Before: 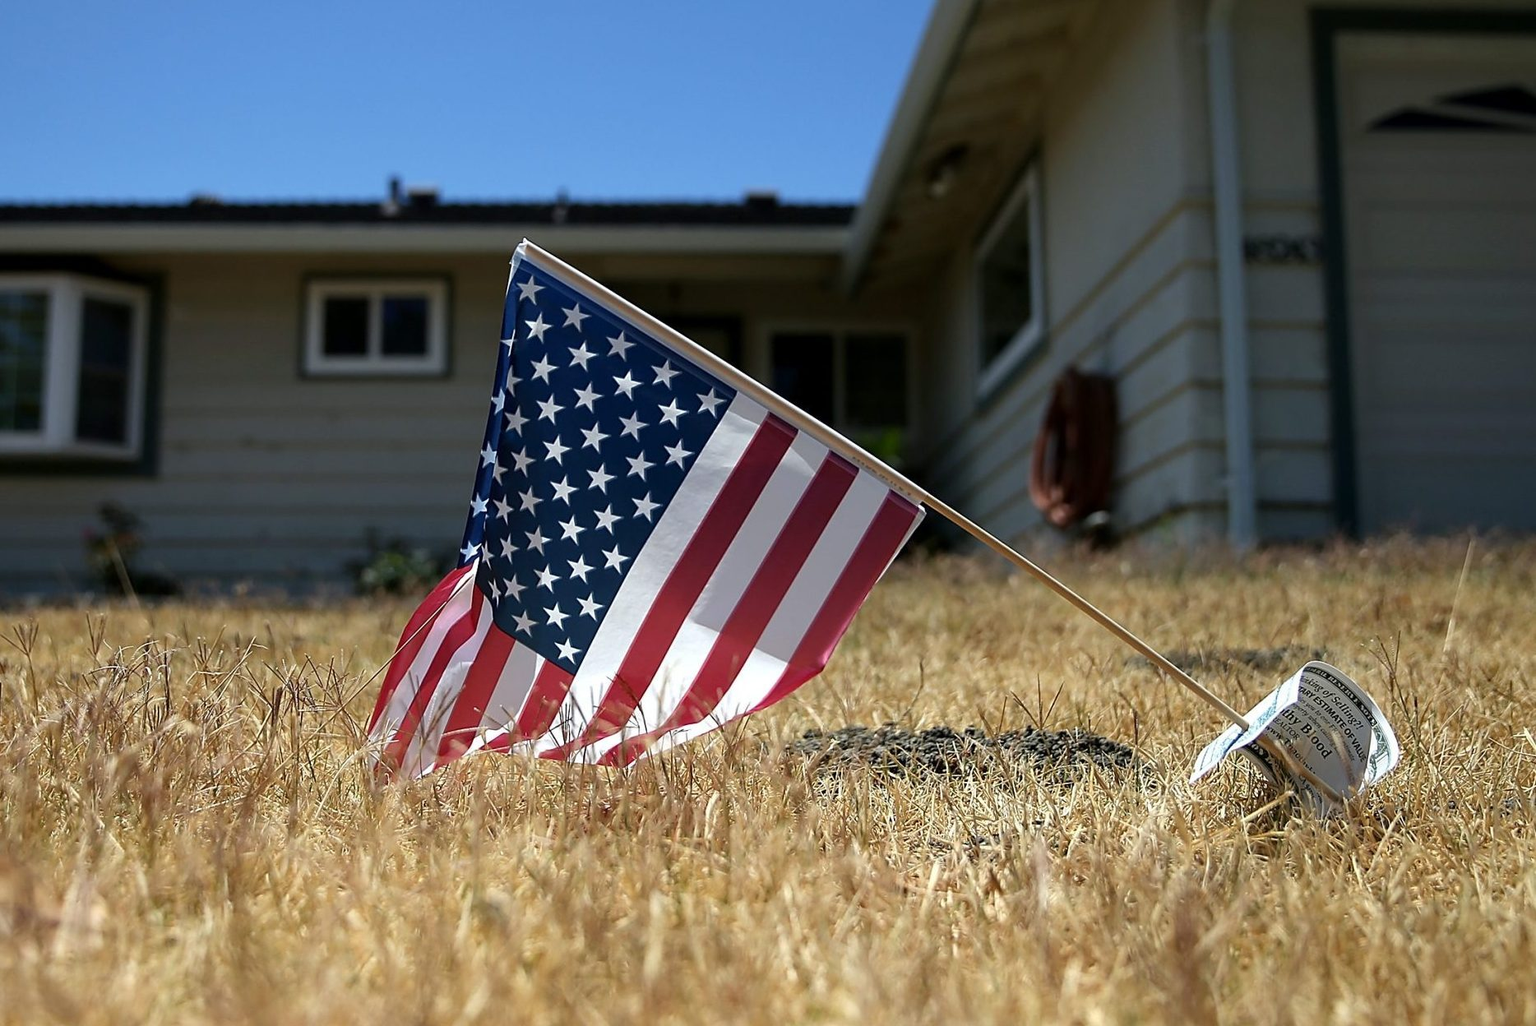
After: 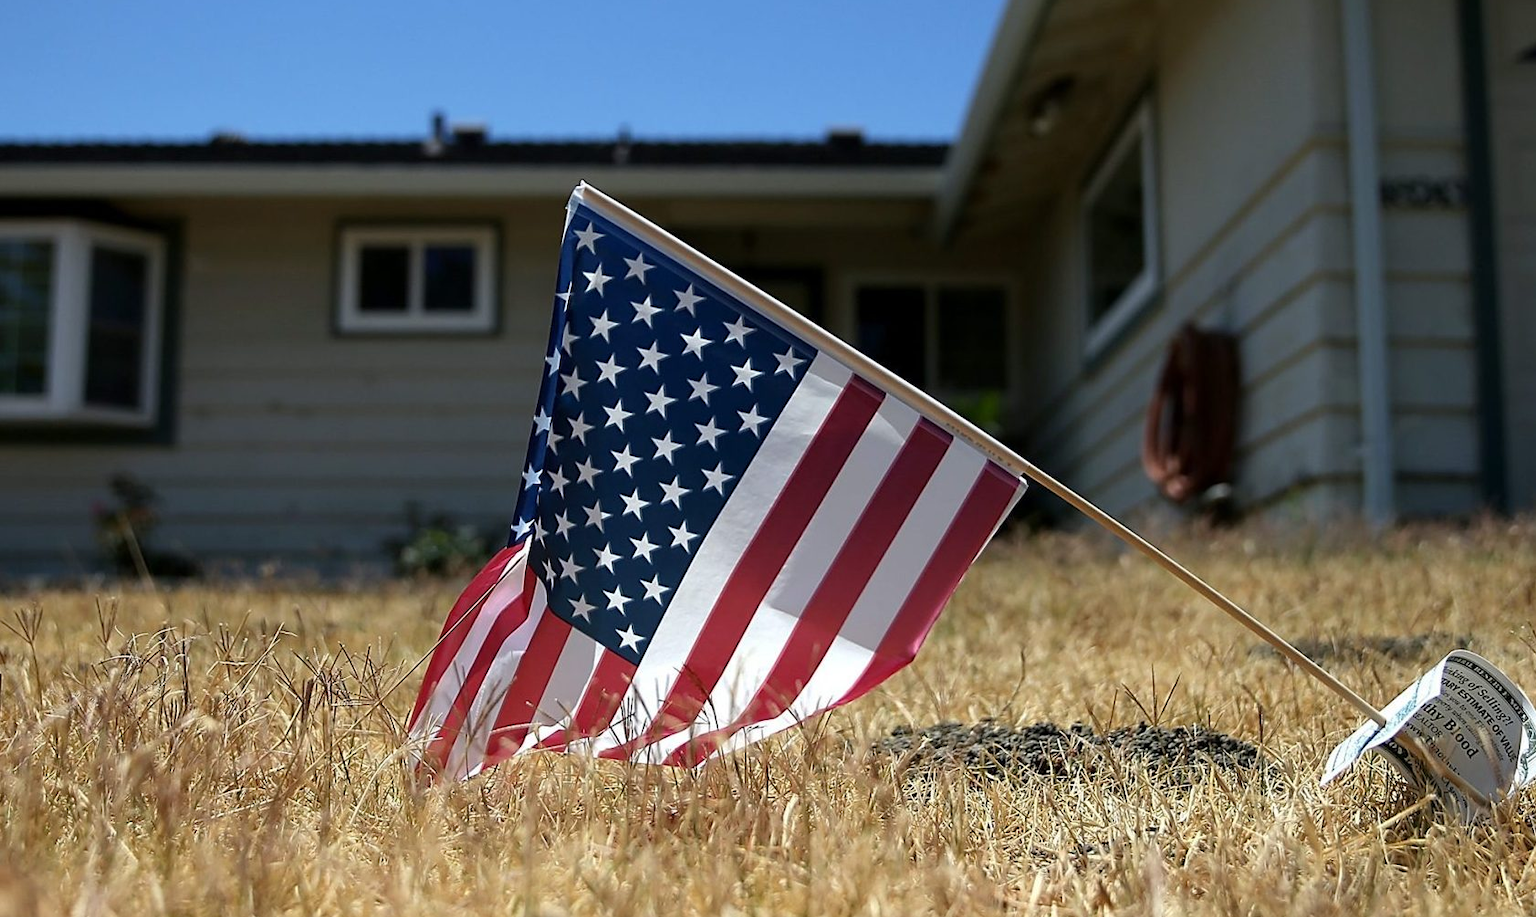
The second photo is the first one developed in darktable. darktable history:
crop: top 7.394%, right 9.877%, bottom 12.021%
